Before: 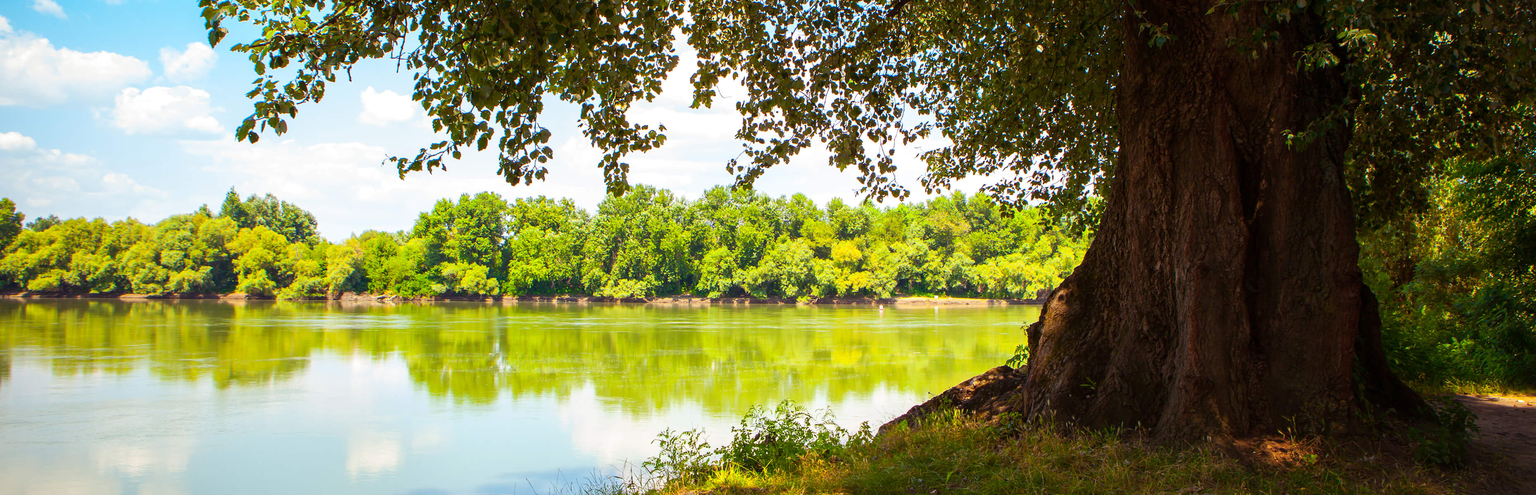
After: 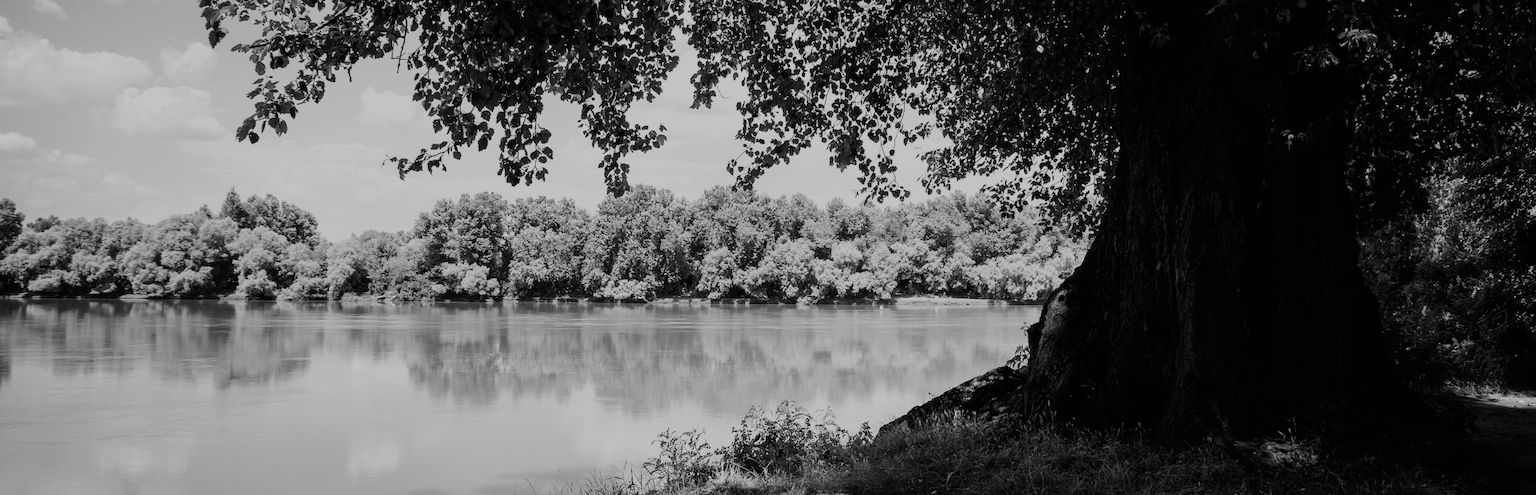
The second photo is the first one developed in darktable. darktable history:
color balance: input saturation 100.43%, contrast fulcrum 14.22%, output saturation 70.41%
exposure: black level correction -0.016, exposure -1.018 EV, compensate highlight preservation false
monochrome: on, module defaults
filmic rgb: black relative exposure -5 EV, white relative exposure 3.5 EV, hardness 3.19, contrast 1.2, highlights saturation mix -50%
white balance: emerald 1
color balance rgb: linear chroma grading › shadows 32%, linear chroma grading › global chroma -2%, linear chroma grading › mid-tones 4%, perceptual saturation grading › global saturation -2%, perceptual saturation grading › highlights -8%, perceptual saturation grading › mid-tones 8%, perceptual saturation grading › shadows 4%, perceptual brilliance grading › highlights 8%, perceptual brilliance grading › mid-tones 4%, perceptual brilliance grading › shadows 2%, global vibrance 16%, saturation formula JzAzBz (2021)
